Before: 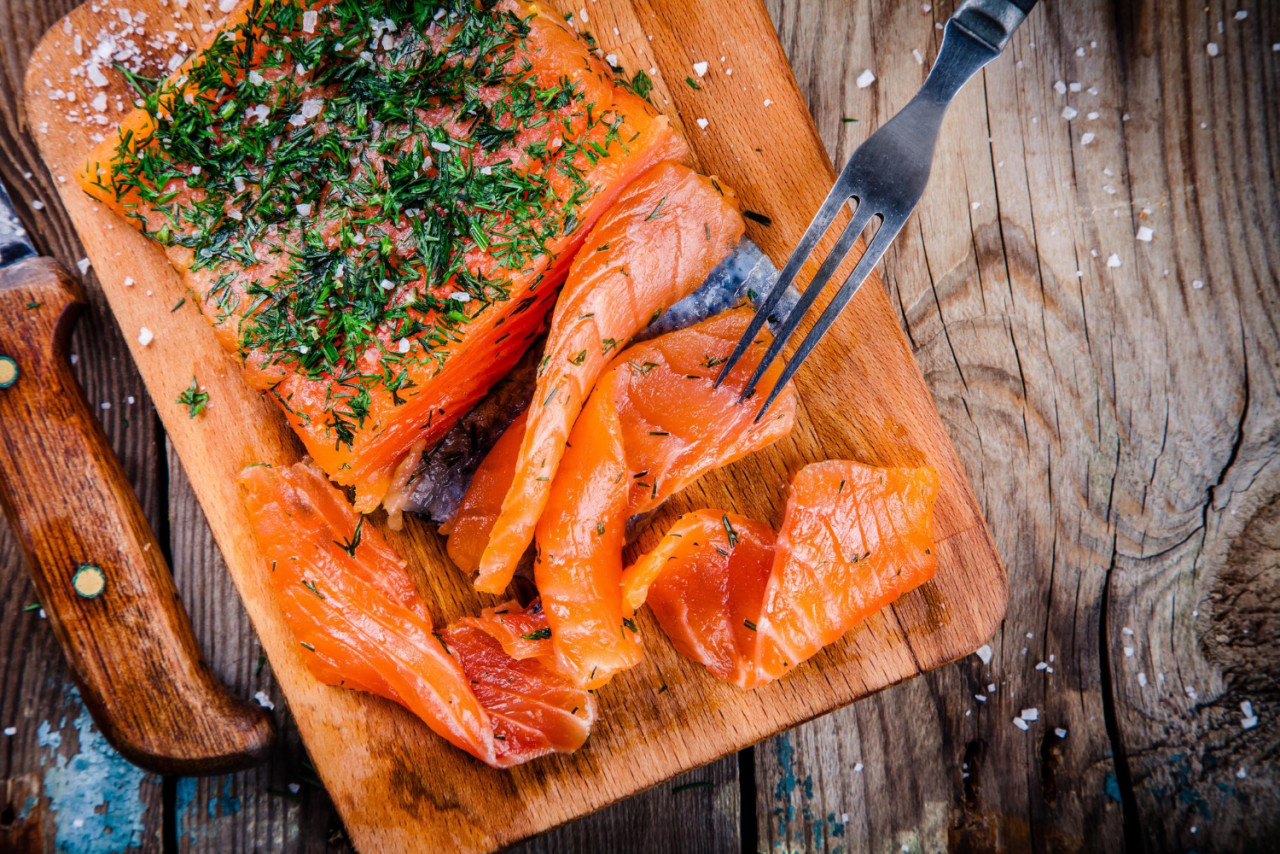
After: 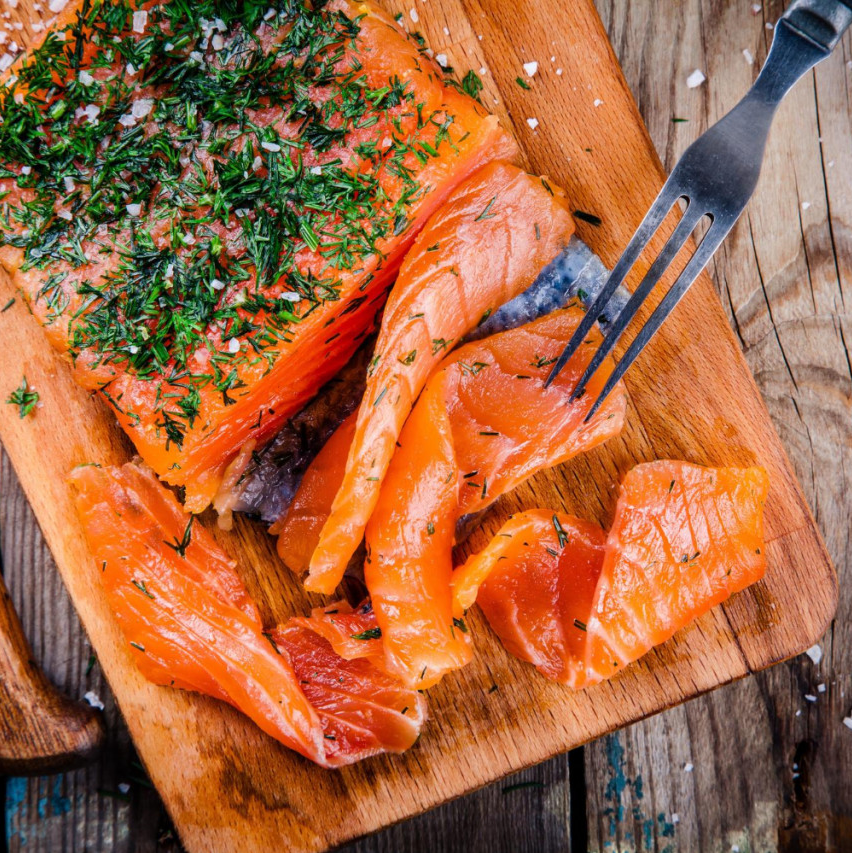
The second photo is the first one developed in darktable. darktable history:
crop and rotate: left 13.339%, right 20.058%
